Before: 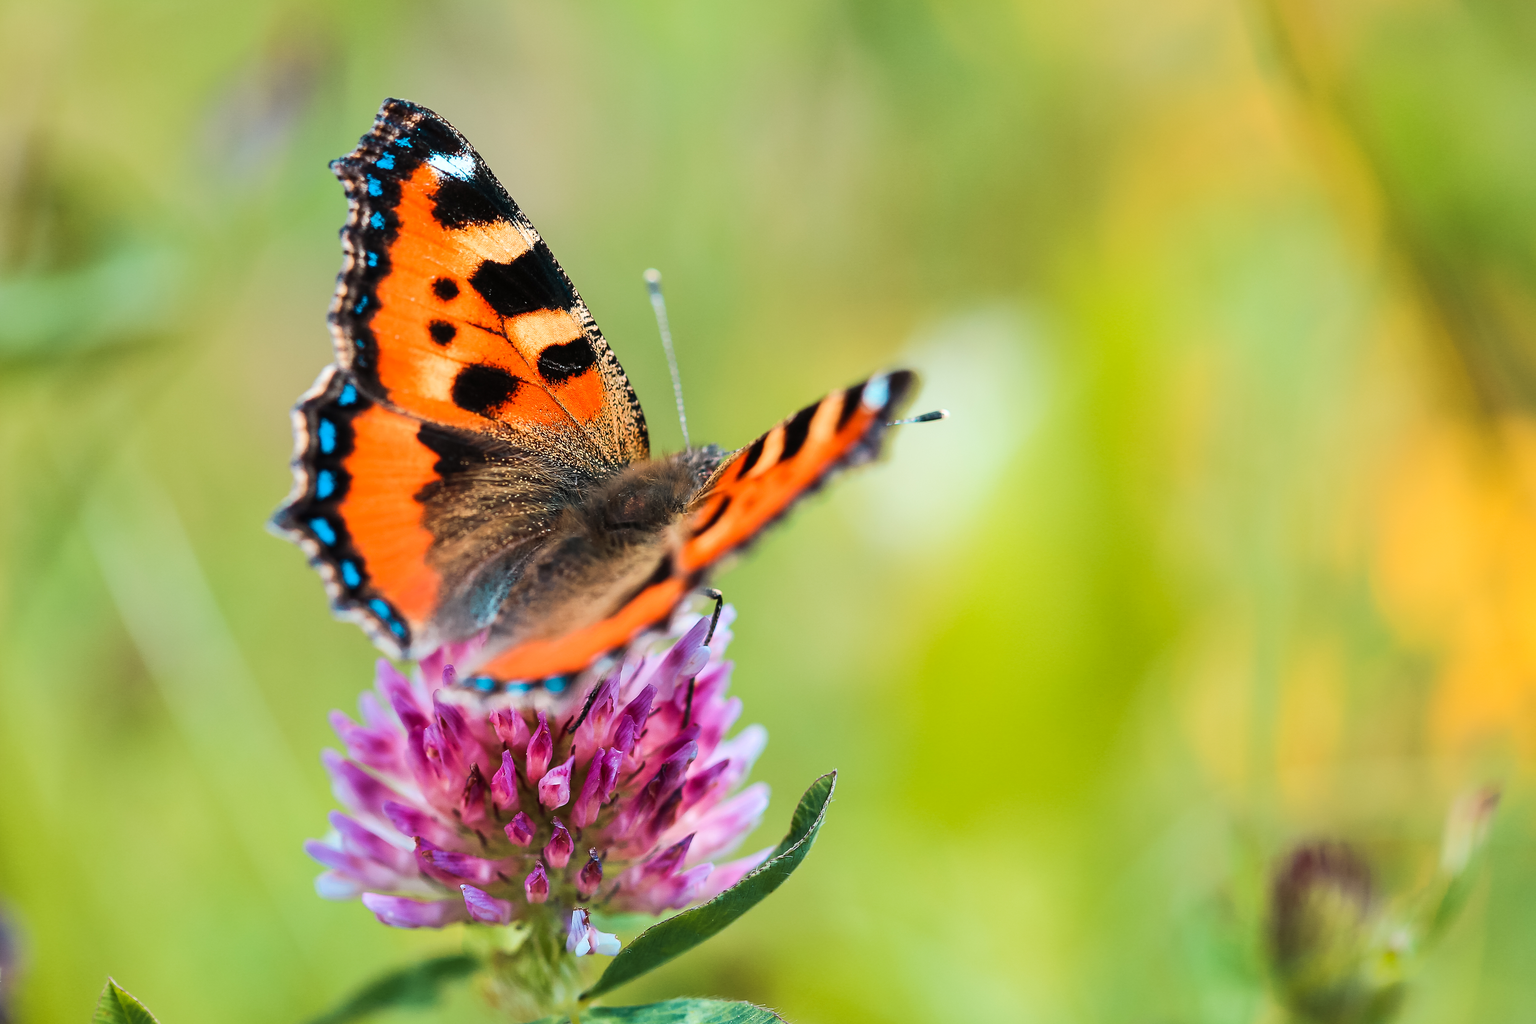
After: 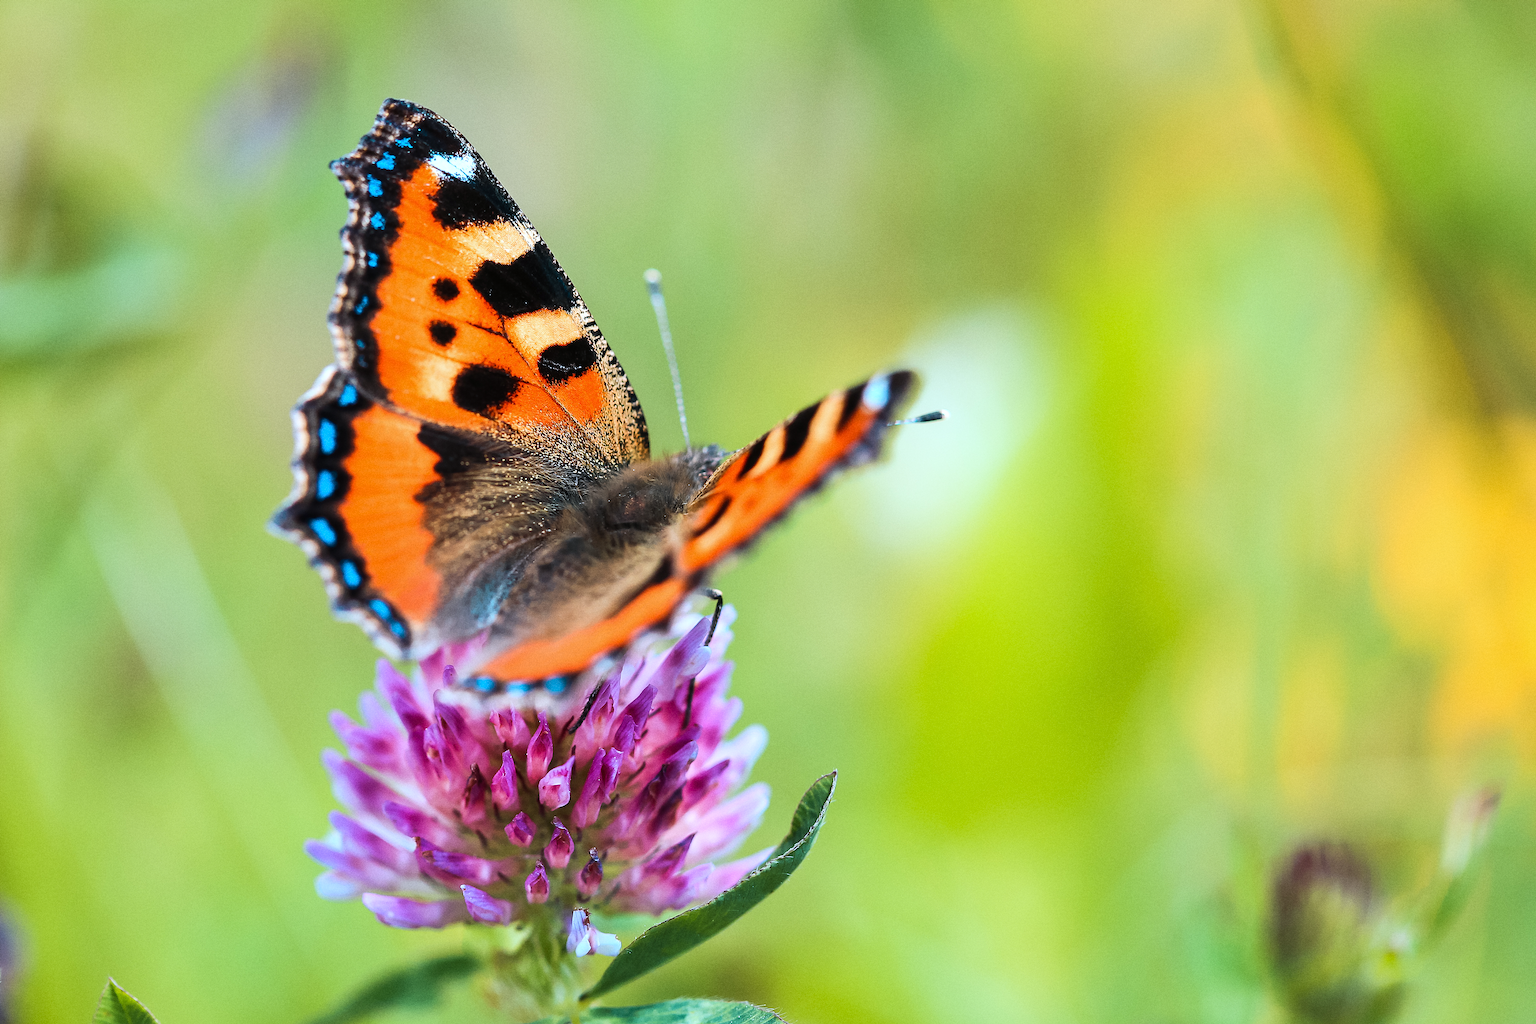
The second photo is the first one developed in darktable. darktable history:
grain: coarseness 0.09 ISO
white balance: red 0.924, blue 1.095
exposure: exposure 0.2 EV, compensate highlight preservation false
